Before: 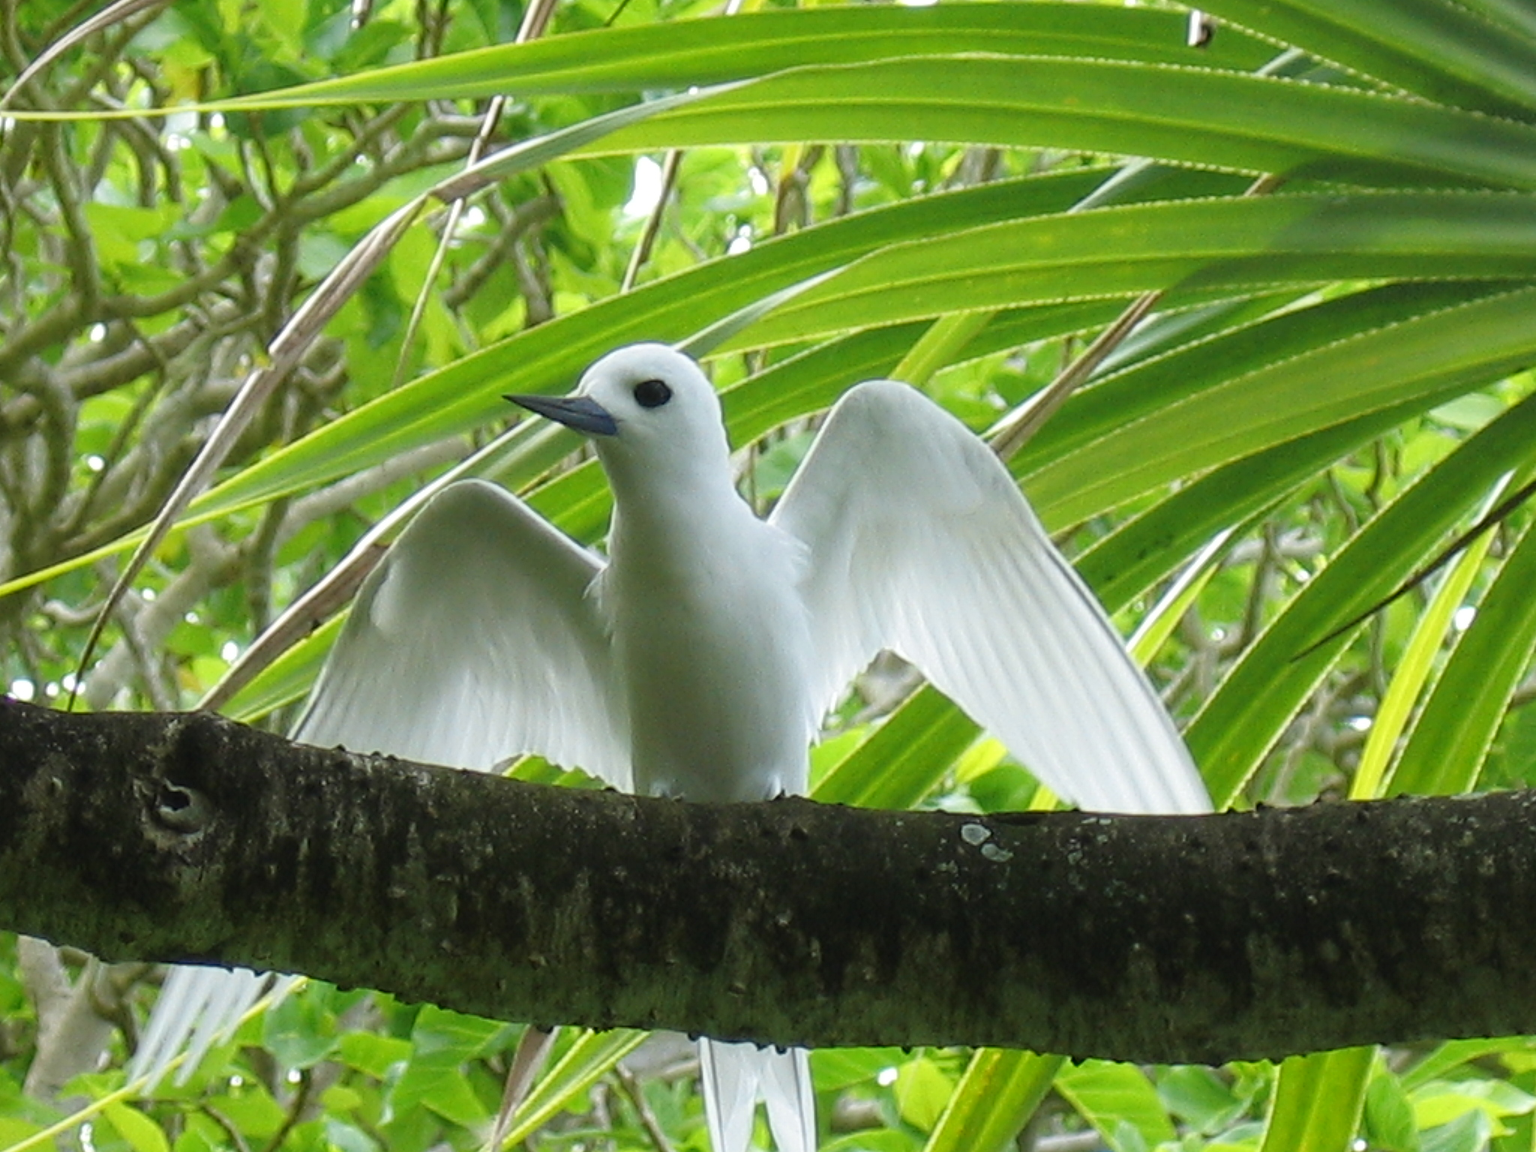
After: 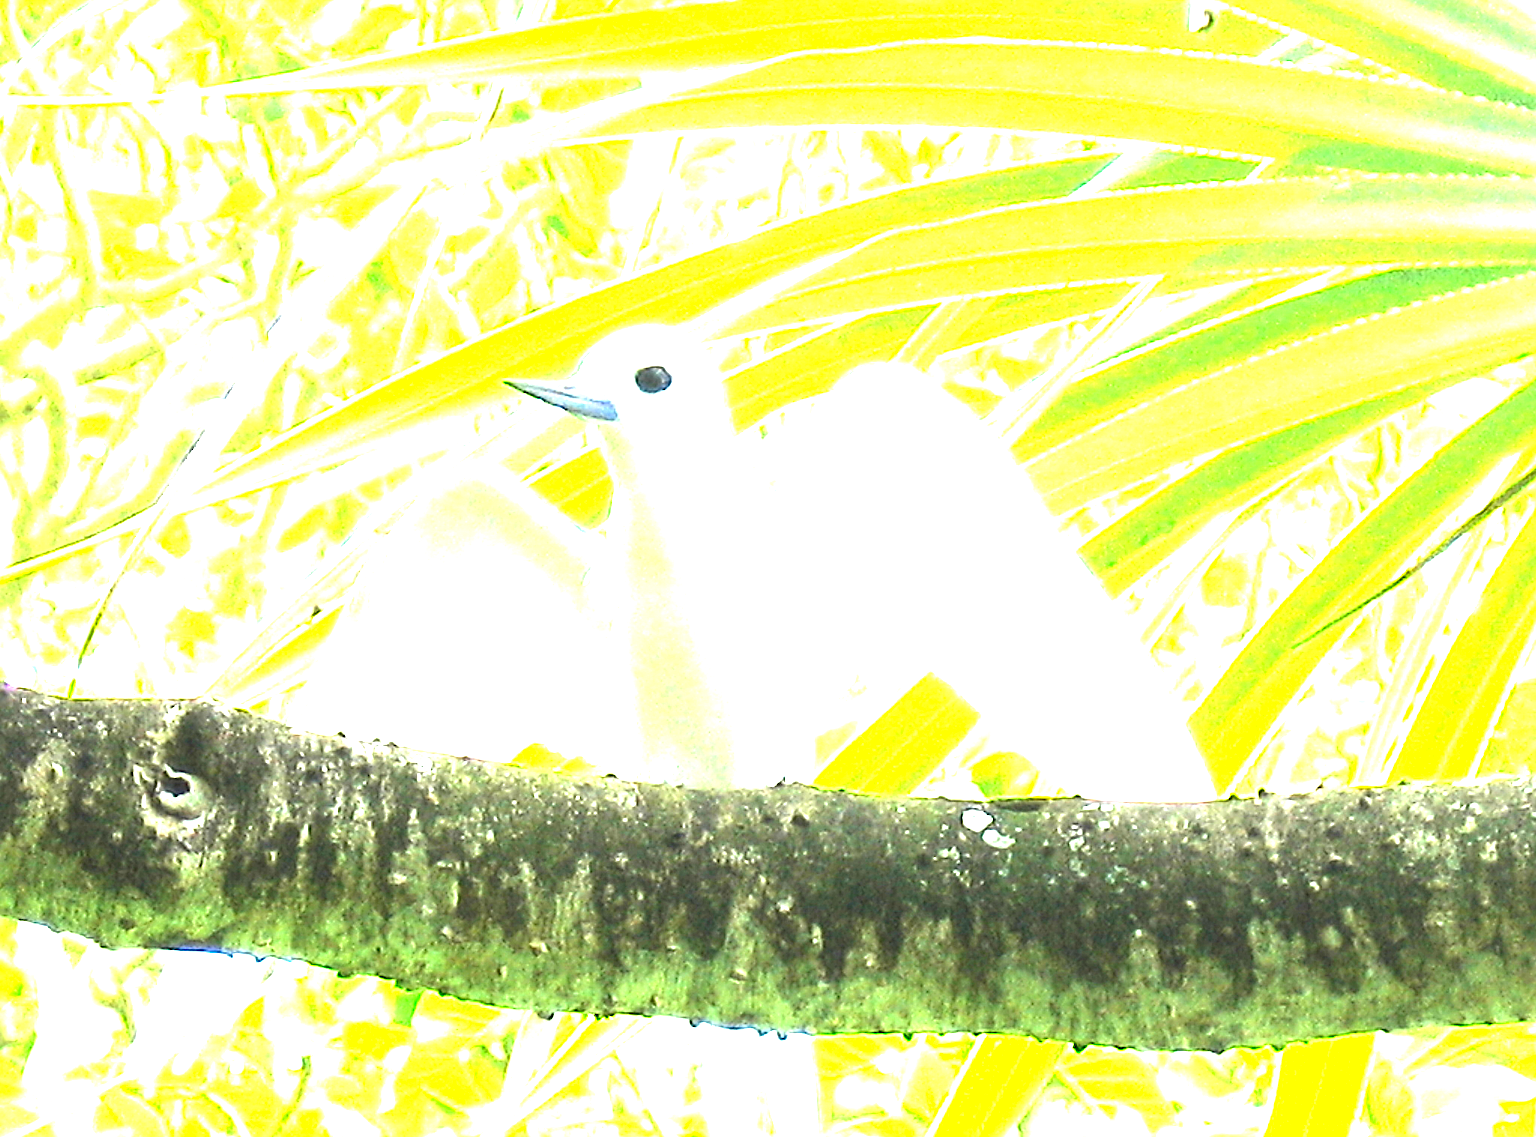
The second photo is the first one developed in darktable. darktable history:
exposure: black level correction 0, exposure 4.08 EV, compensate highlight preservation false
crop: top 1.345%, right 0.117%
sharpen: on, module defaults
